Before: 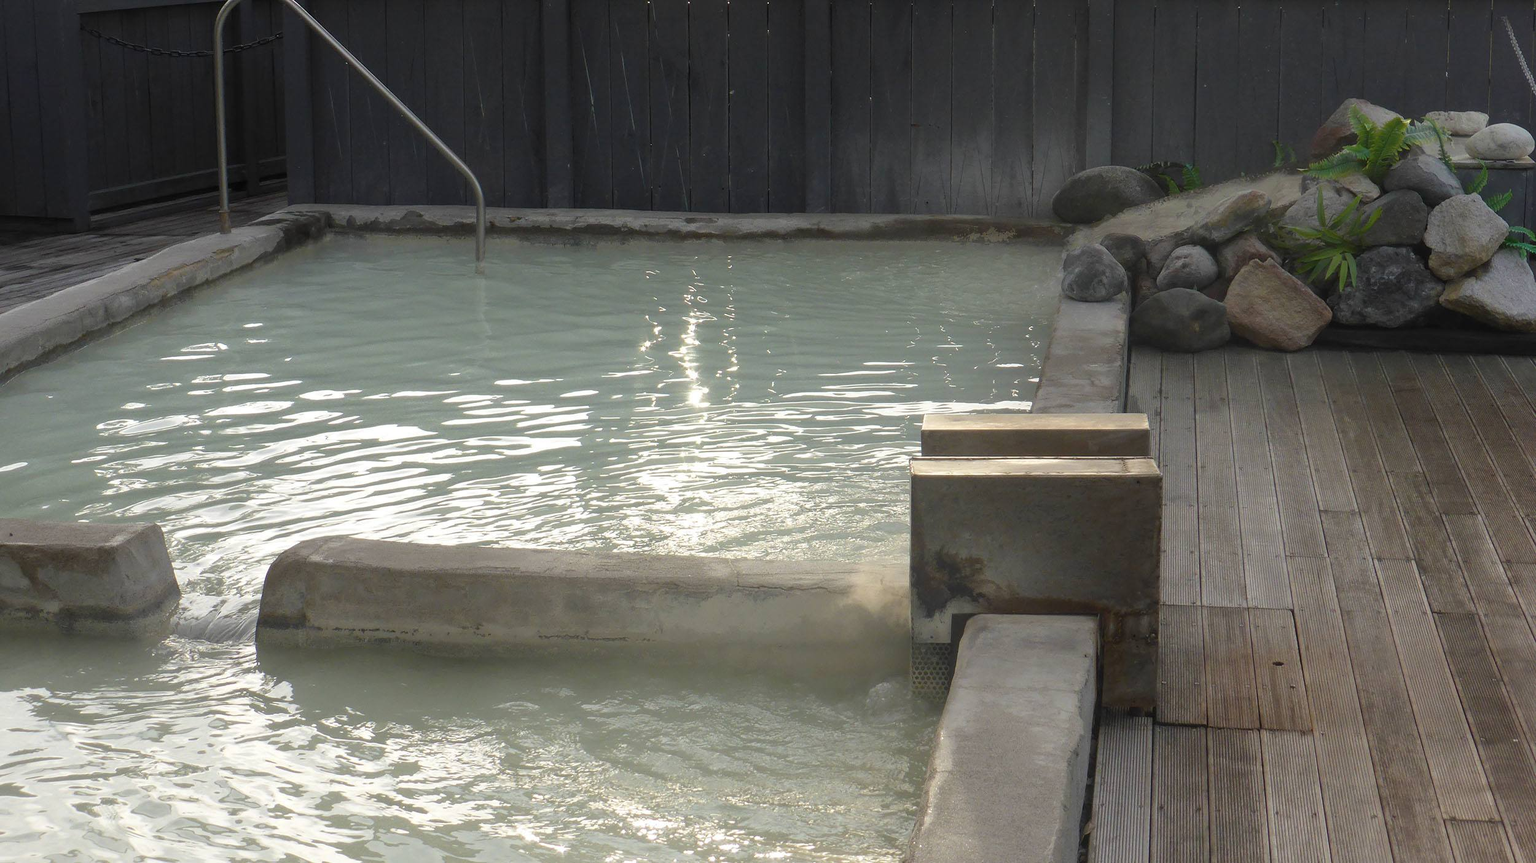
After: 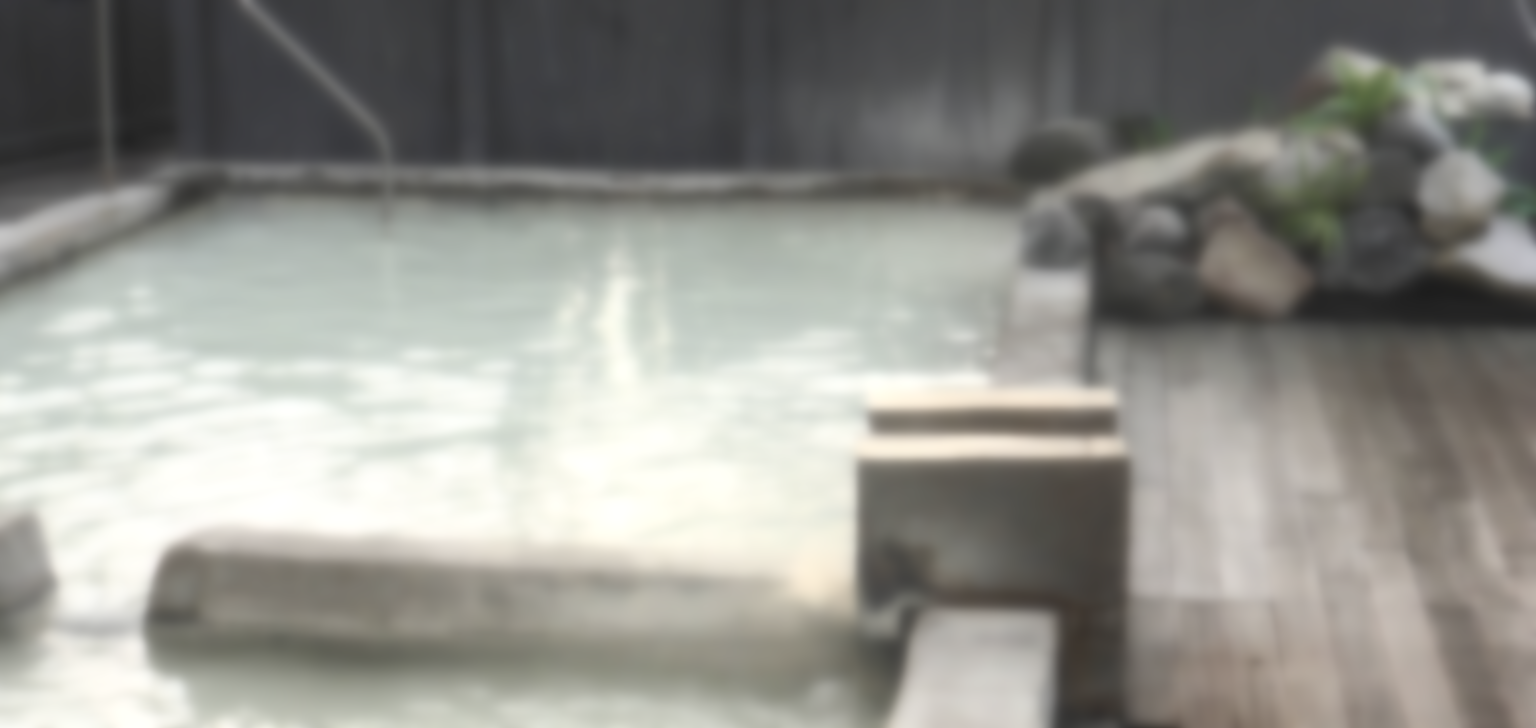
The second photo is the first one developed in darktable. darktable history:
crop: left 8.155%, top 6.611%, bottom 15.385%
contrast brightness saturation: contrast 0.43, brightness 0.56, saturation -0.19
local contrast: on, module defaults
lowpass: on, module defaults
